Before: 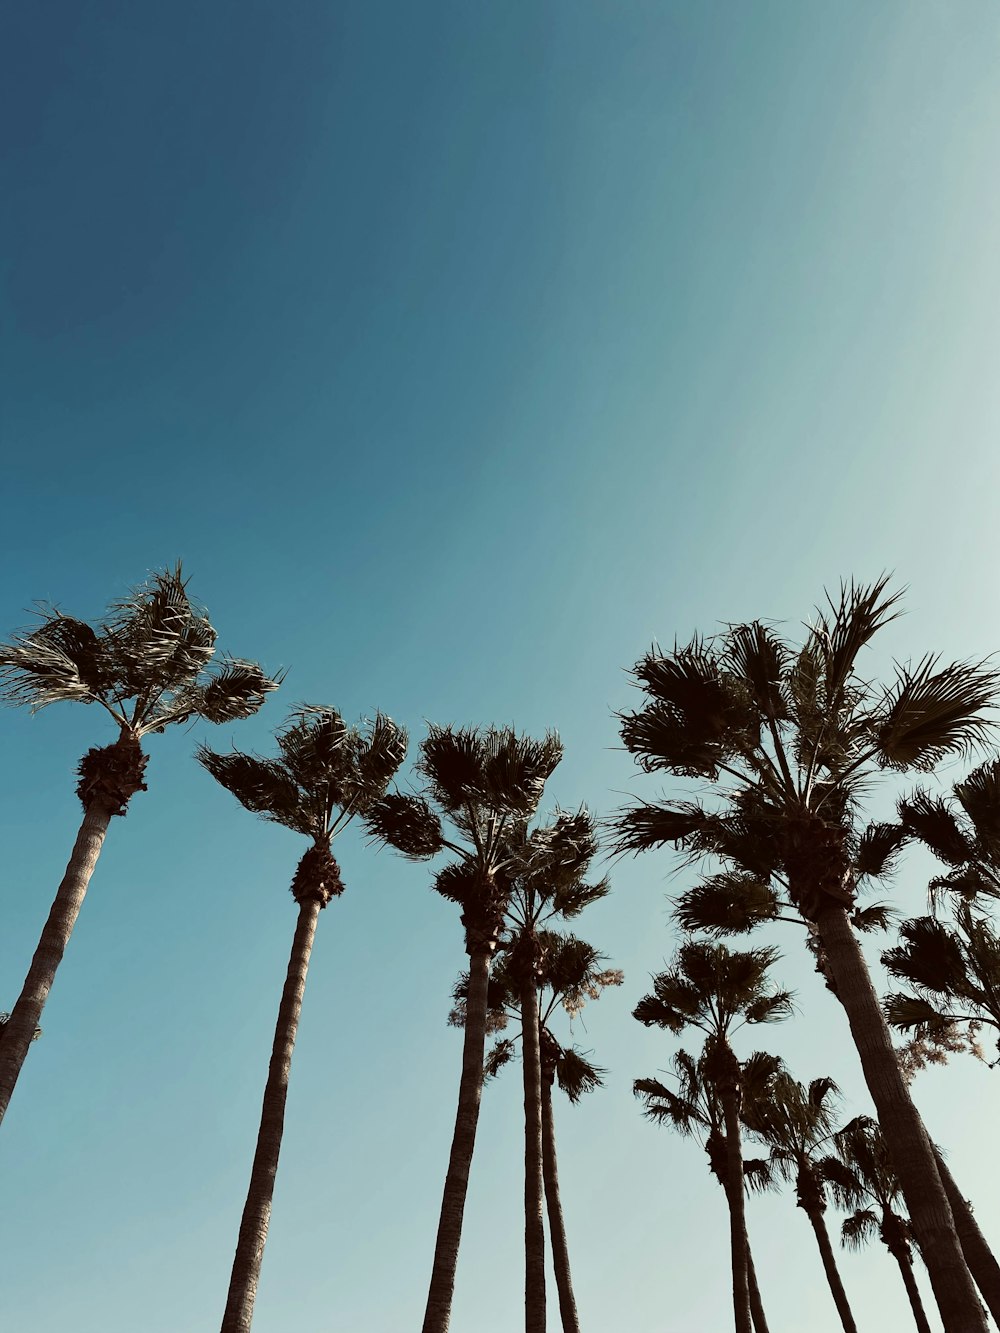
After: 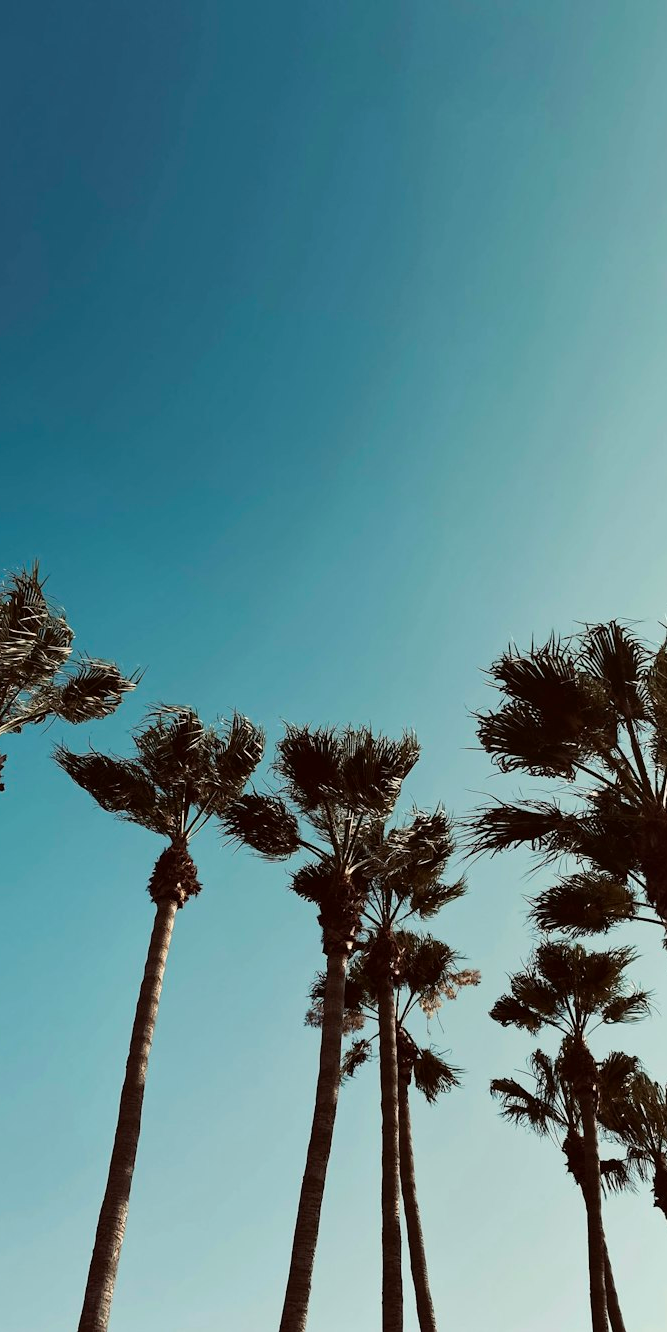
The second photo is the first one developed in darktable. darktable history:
crop and rotate: left 14.356%, right 18.938%
